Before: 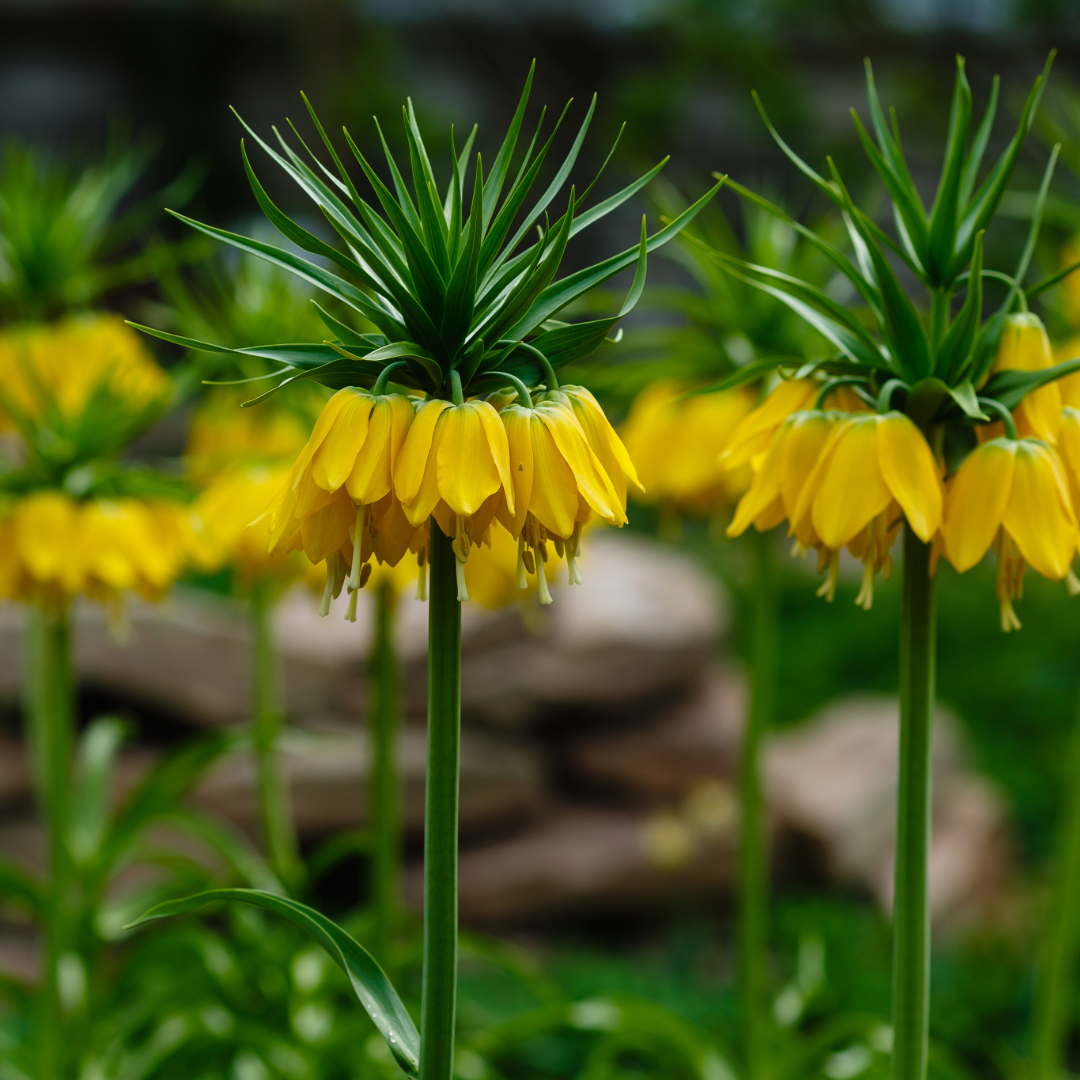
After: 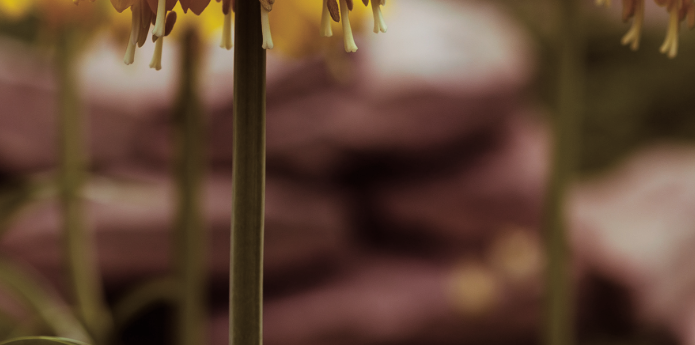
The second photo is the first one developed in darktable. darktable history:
crop: left 18.091%, top 51.13%, right 17.525%, bottom 16.85%
split-toning: on, module defaults
